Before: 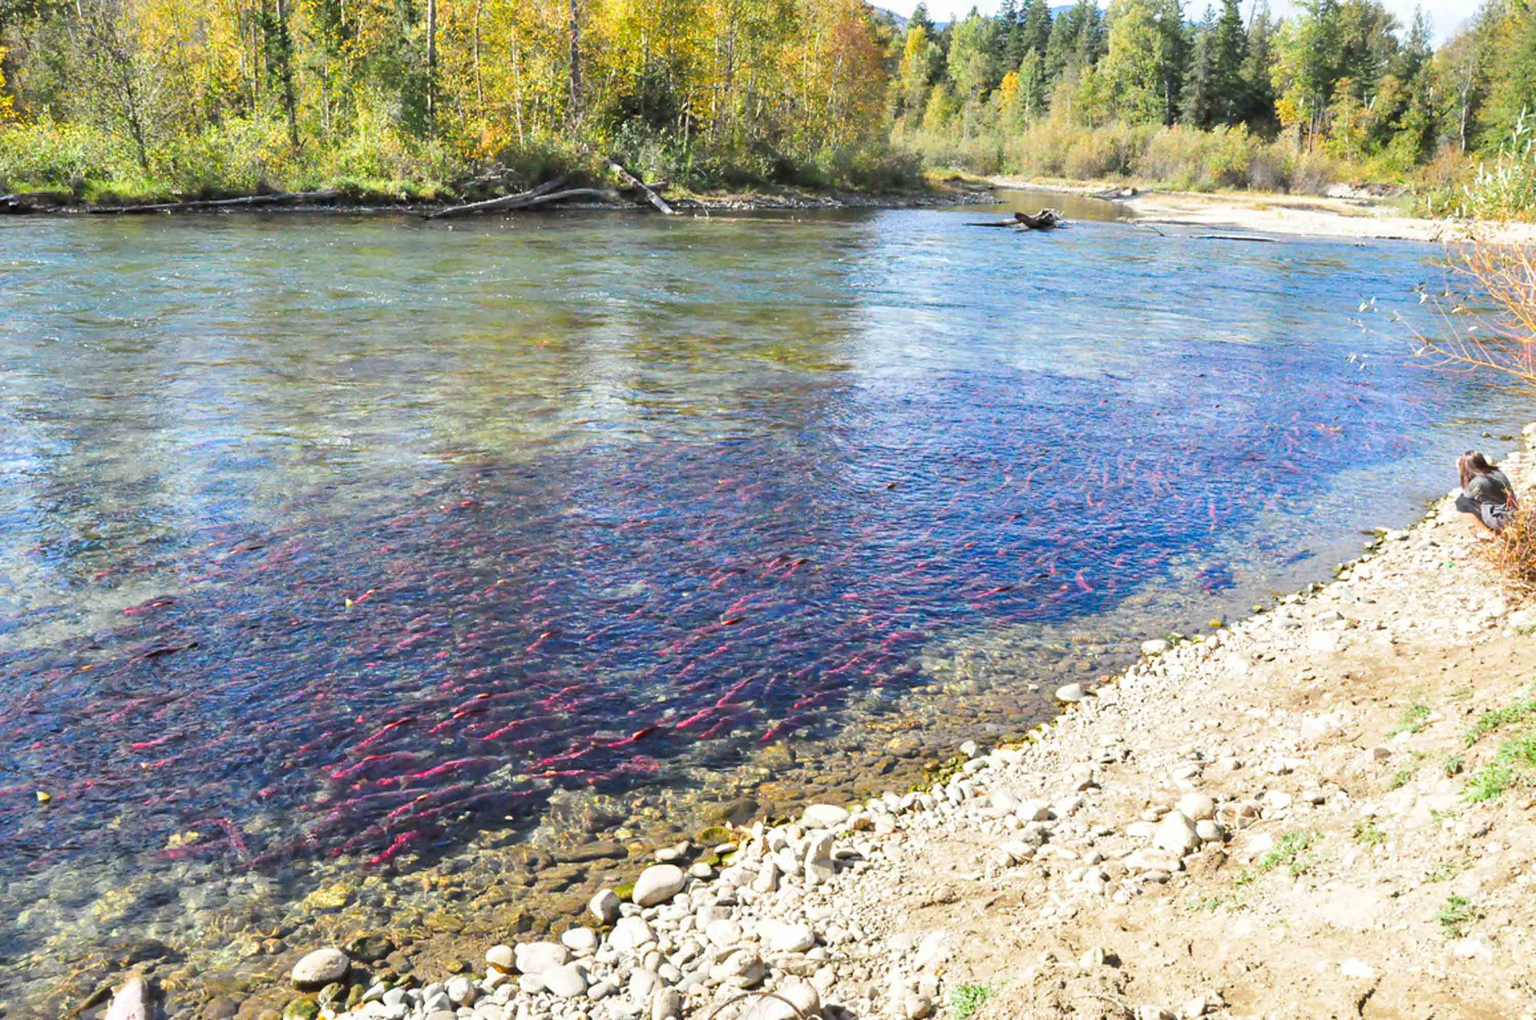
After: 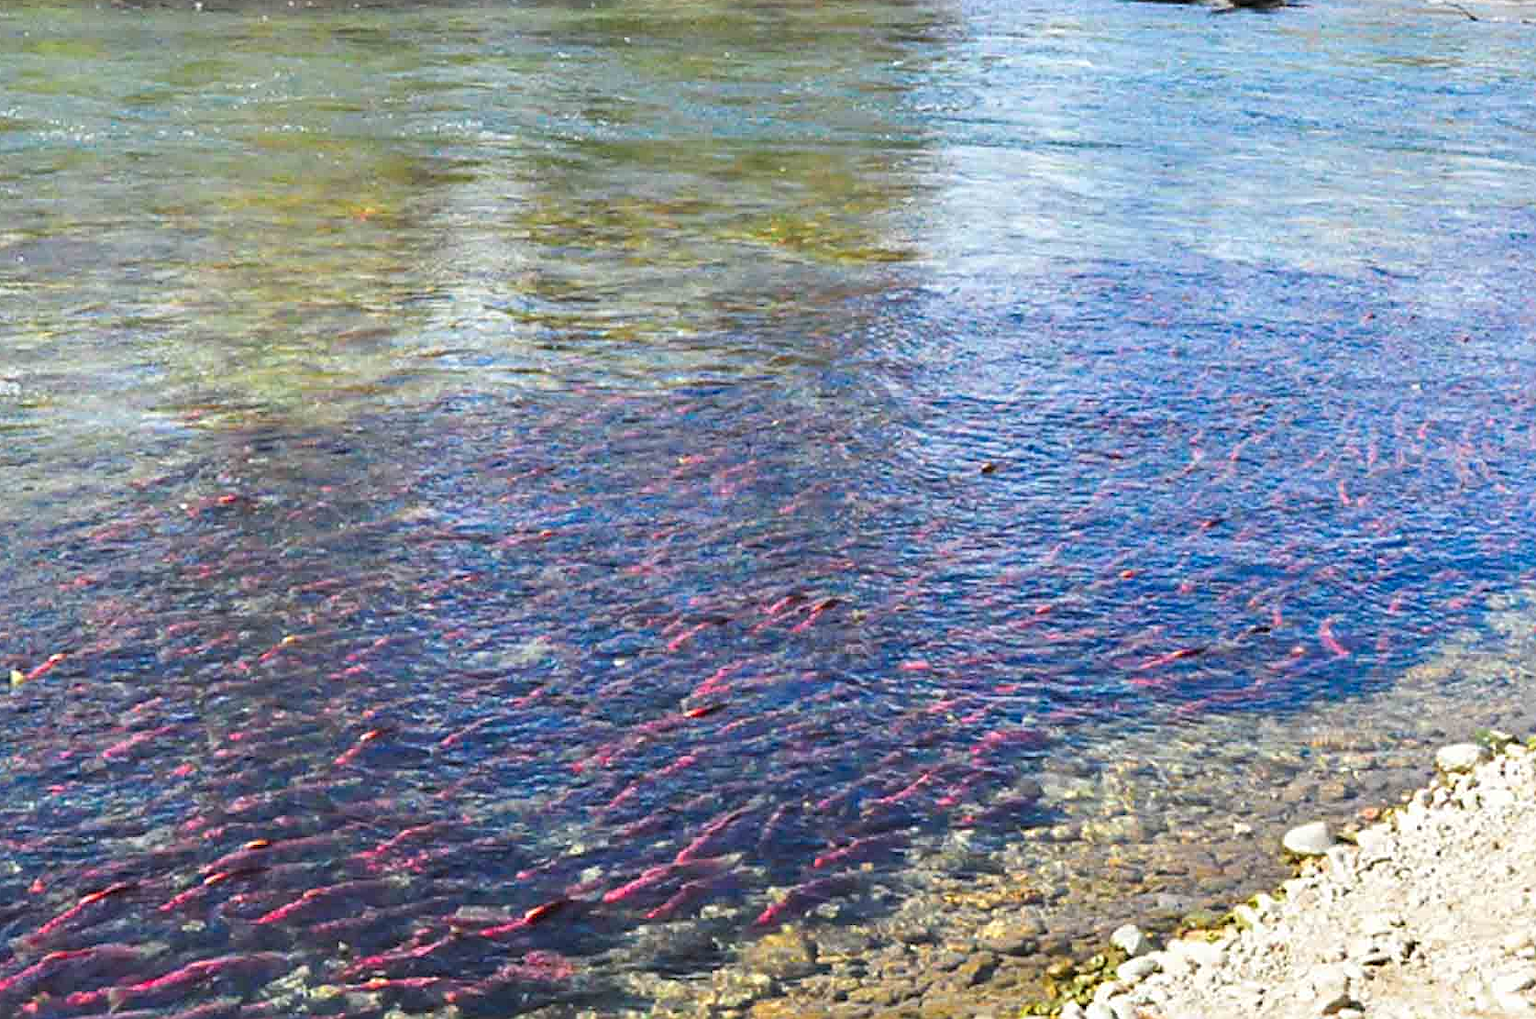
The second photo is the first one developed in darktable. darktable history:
sharpen: on, module defaults
crop and rotate: left 22.13%, top 22.054%, right 22.026%, bottom 22.102%
